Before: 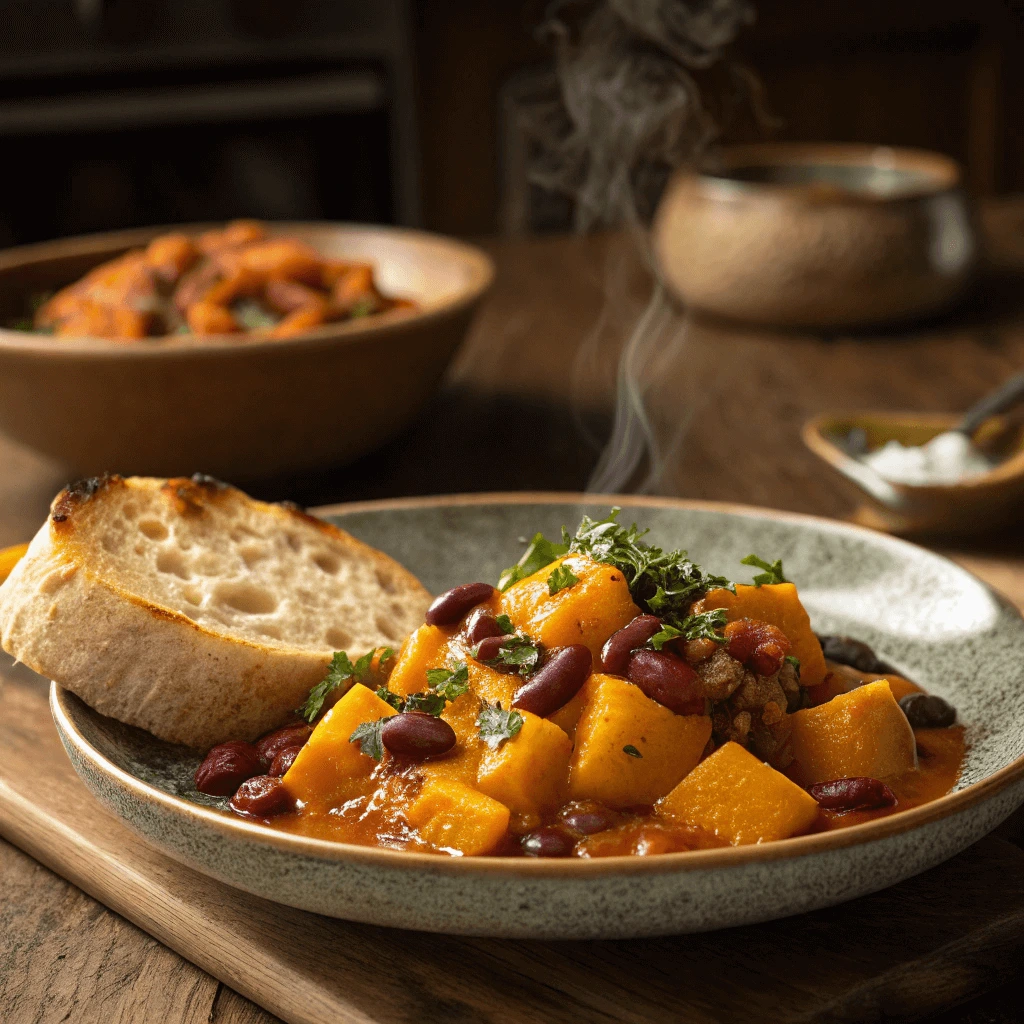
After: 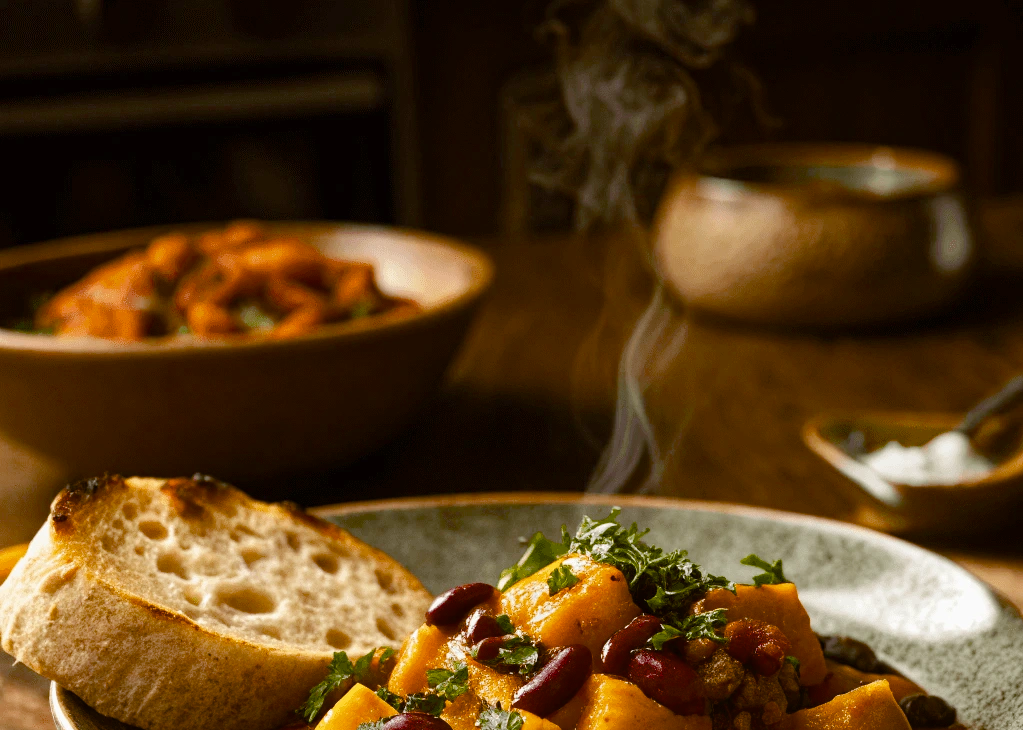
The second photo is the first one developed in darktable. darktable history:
crop: right 0.001%, bottom 28.629%
color balance rgb: perceptual saturation grading › global saturation 20%, perceptual saturation grading › highlights -25.824%, perceptual saturation grading › shadows 50.19%, saturation formula JzAzBz (2021)
